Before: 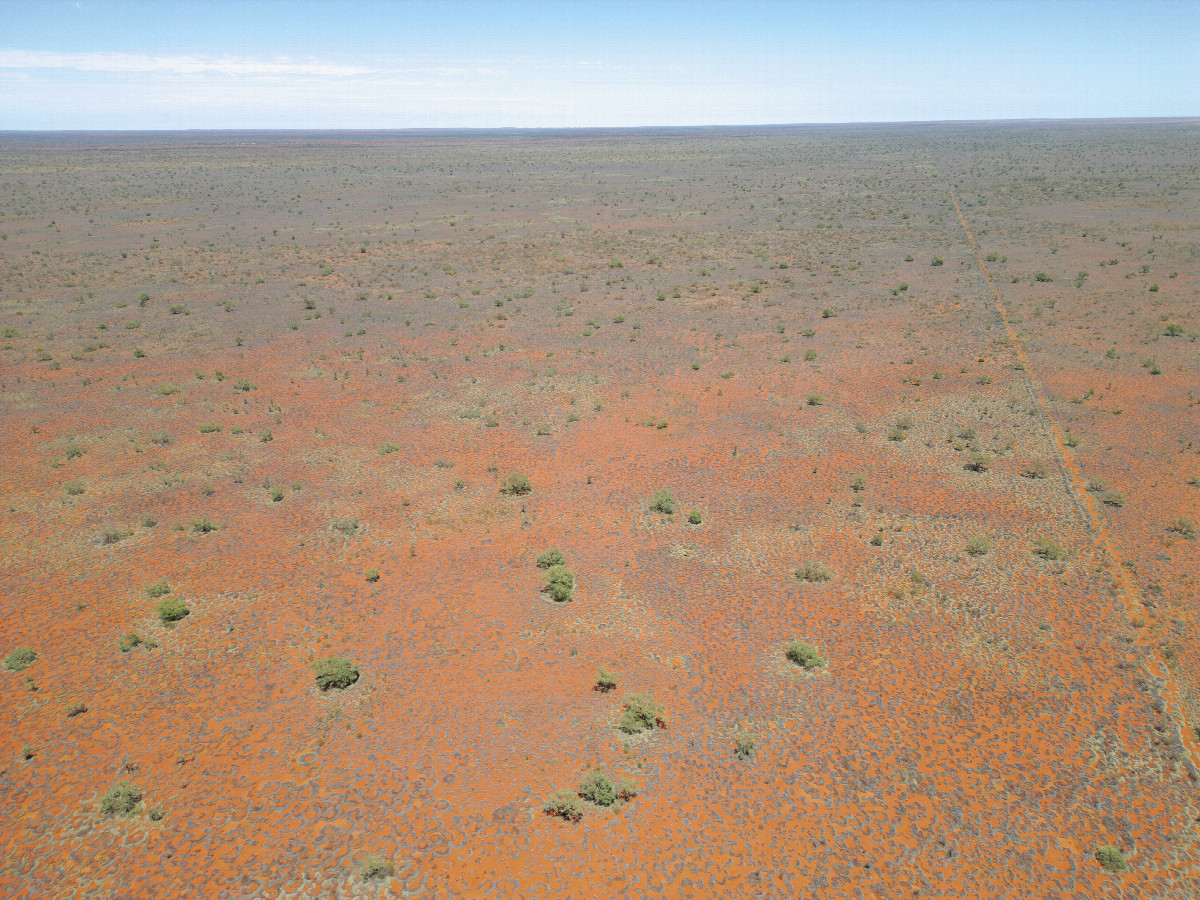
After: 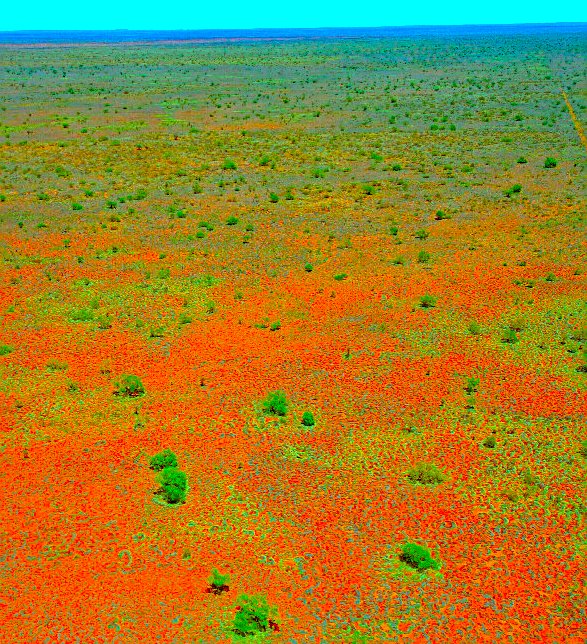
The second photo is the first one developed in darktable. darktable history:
crop: left 32.318%, top 10.943%, right 18.746%, bottom 17.486%
color correction: highlights b* -0.03, saturation 2.98
local contrast: mode bilateral grid, contrast 20, coarseness 50, detail 119%, midtone range 0.2
haze removal: strength 0.504, distance 0.424, compatibility mode true, adaptive false
sharpen: amount 0.499
color balance rgb: highlights gain › chroma 4.091%, highlights gain › hue 200.65°, perceptual saturation grading › global saturation 30.235%, global vibrance 20%
